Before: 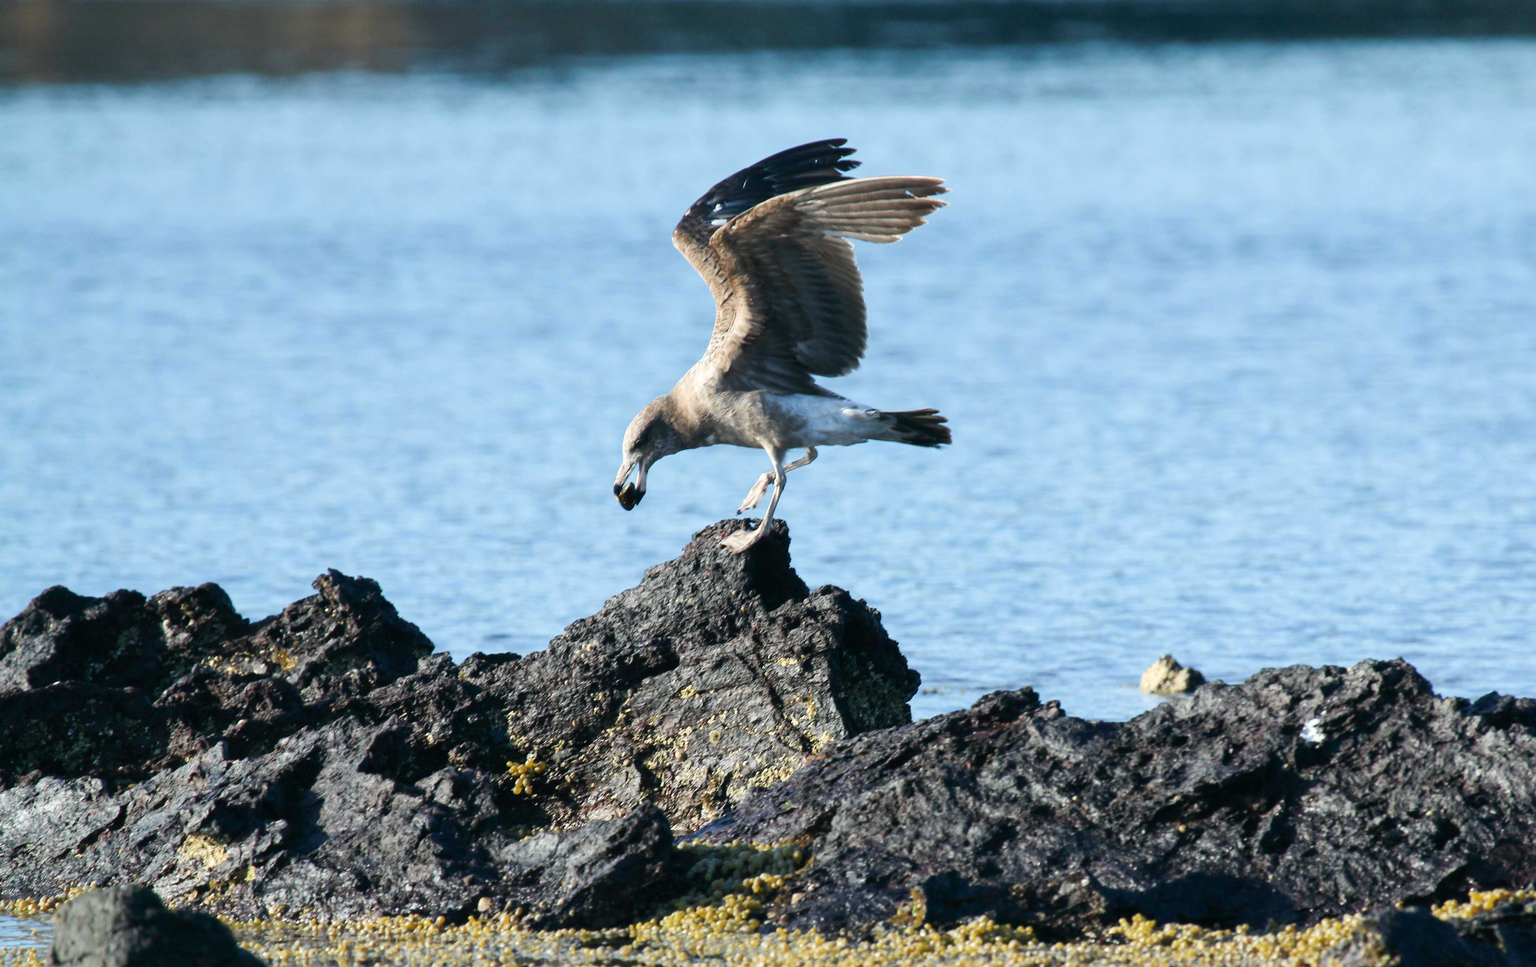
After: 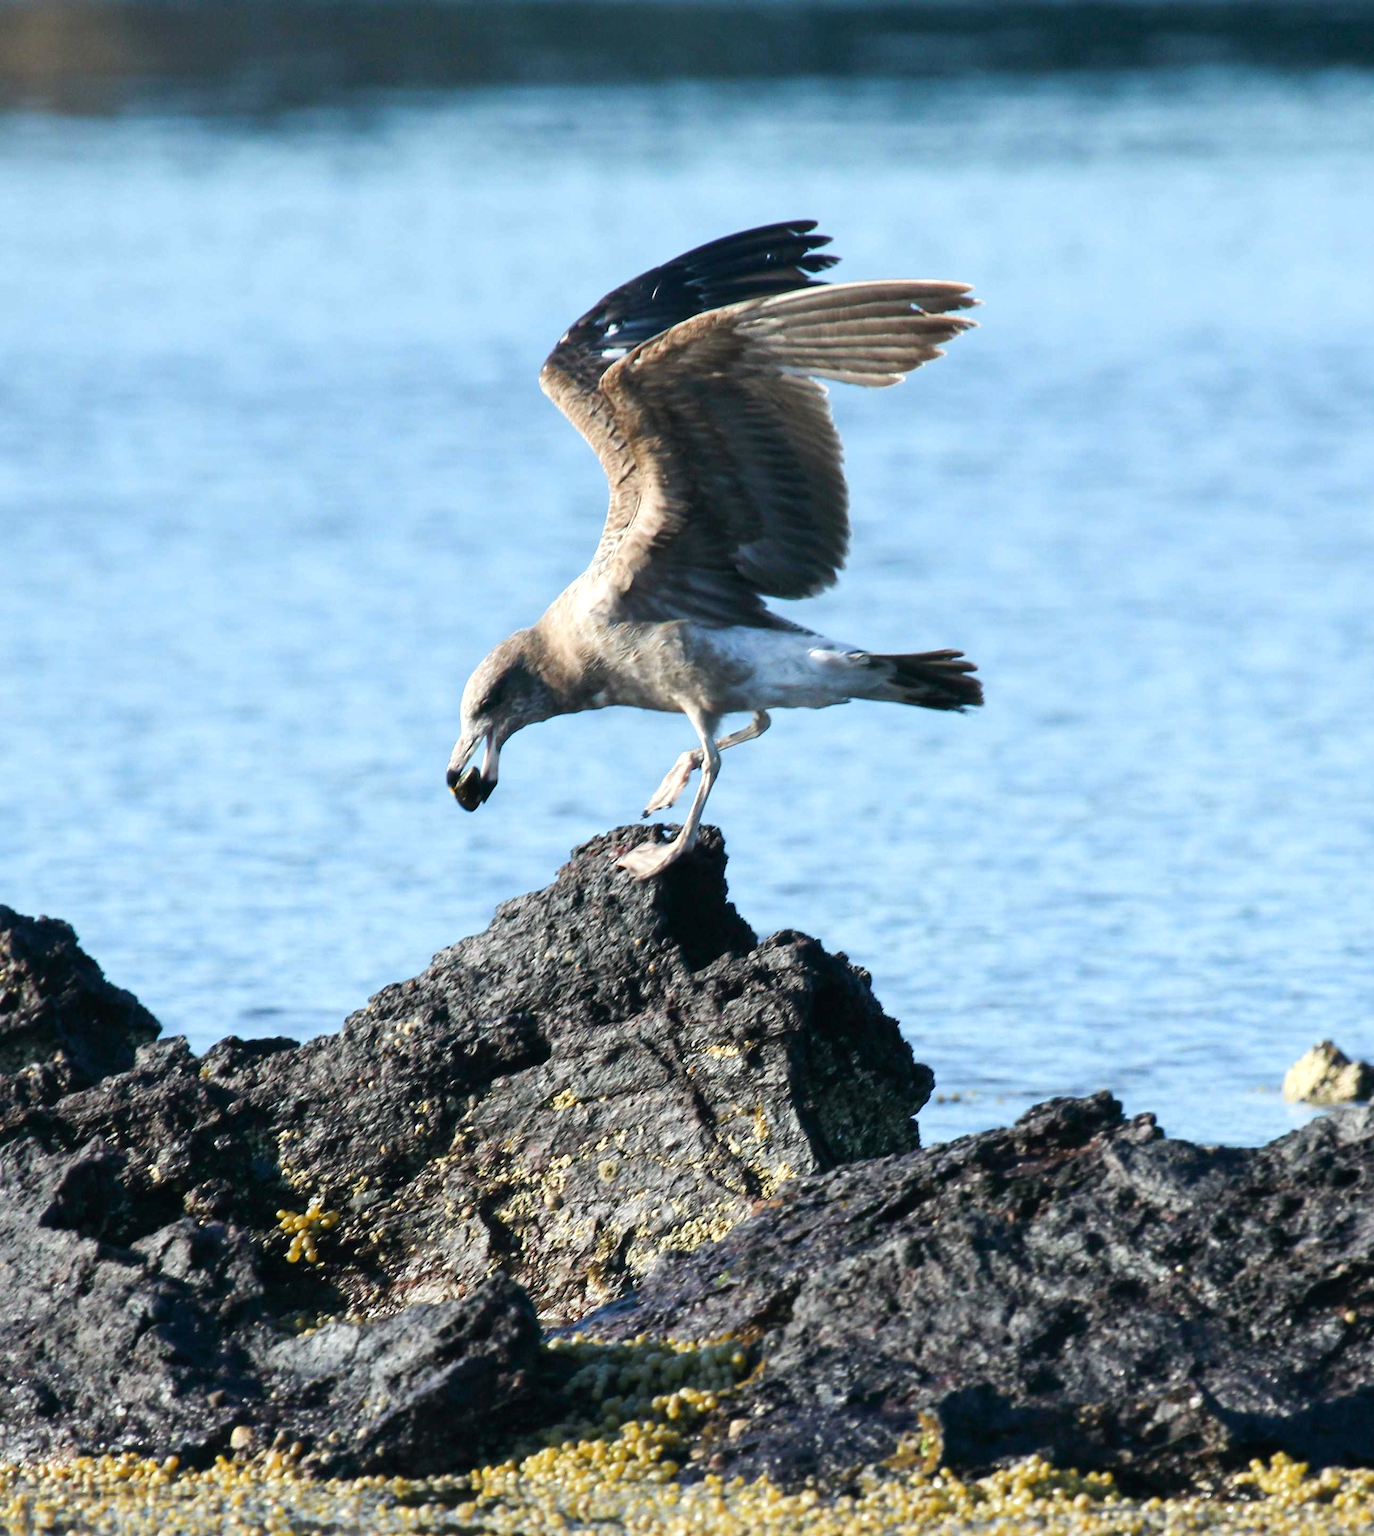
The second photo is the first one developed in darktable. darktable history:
levels: levels [0, 0.476, 0.951]
crop: left 21.674%, right 22.021%, bottom 0.012%
